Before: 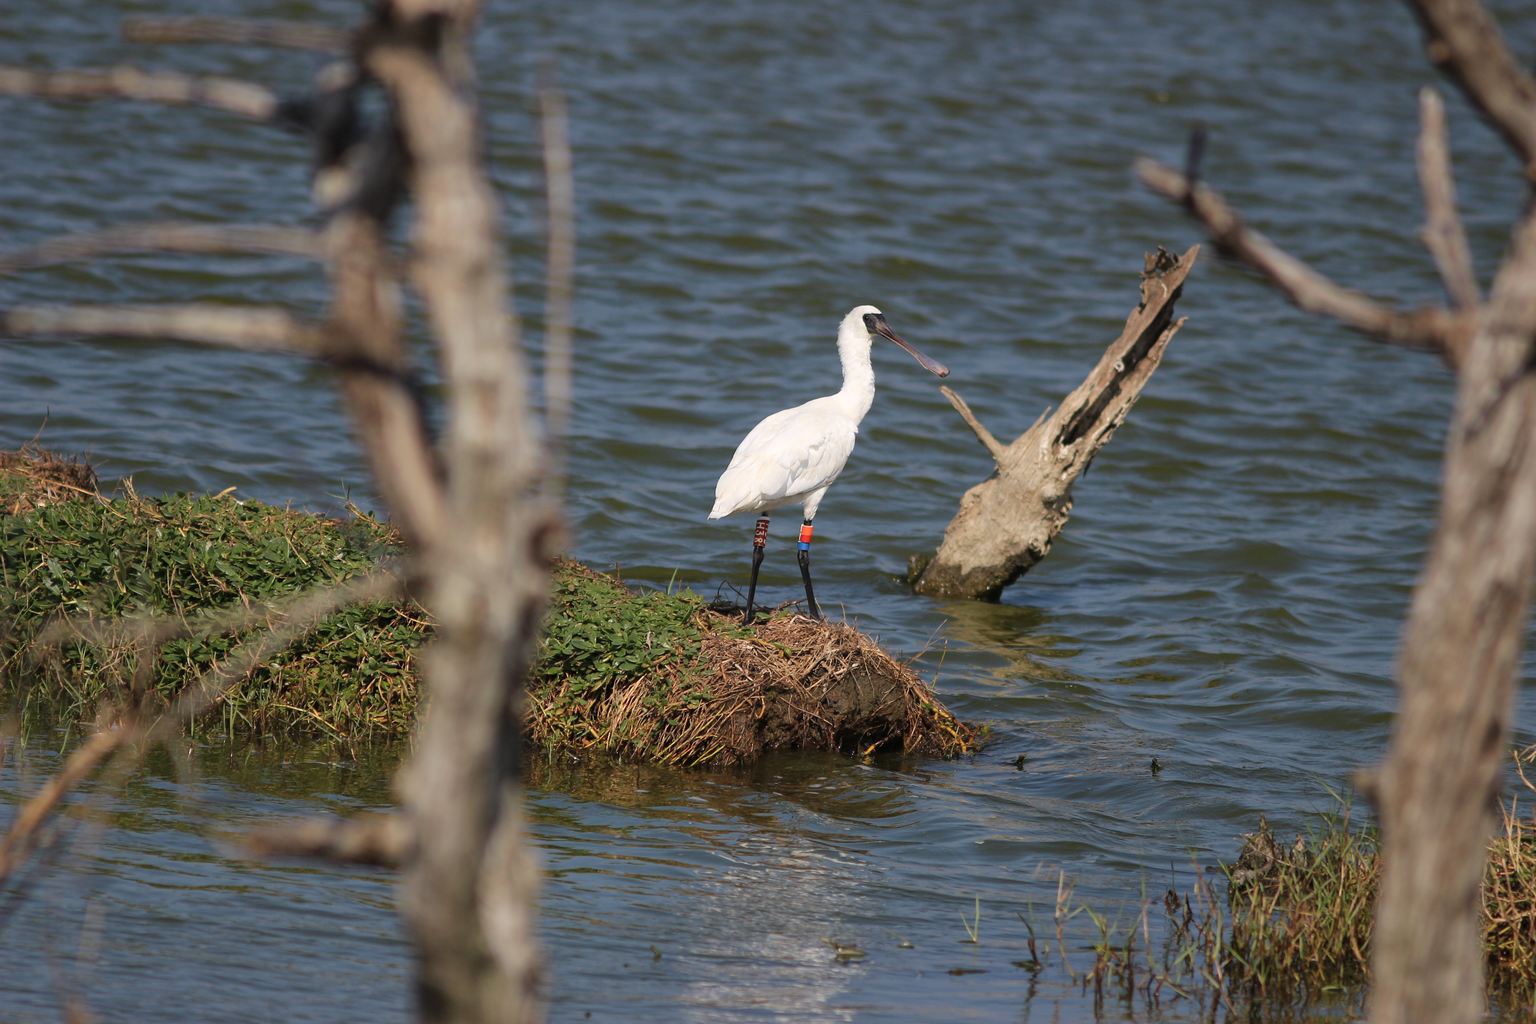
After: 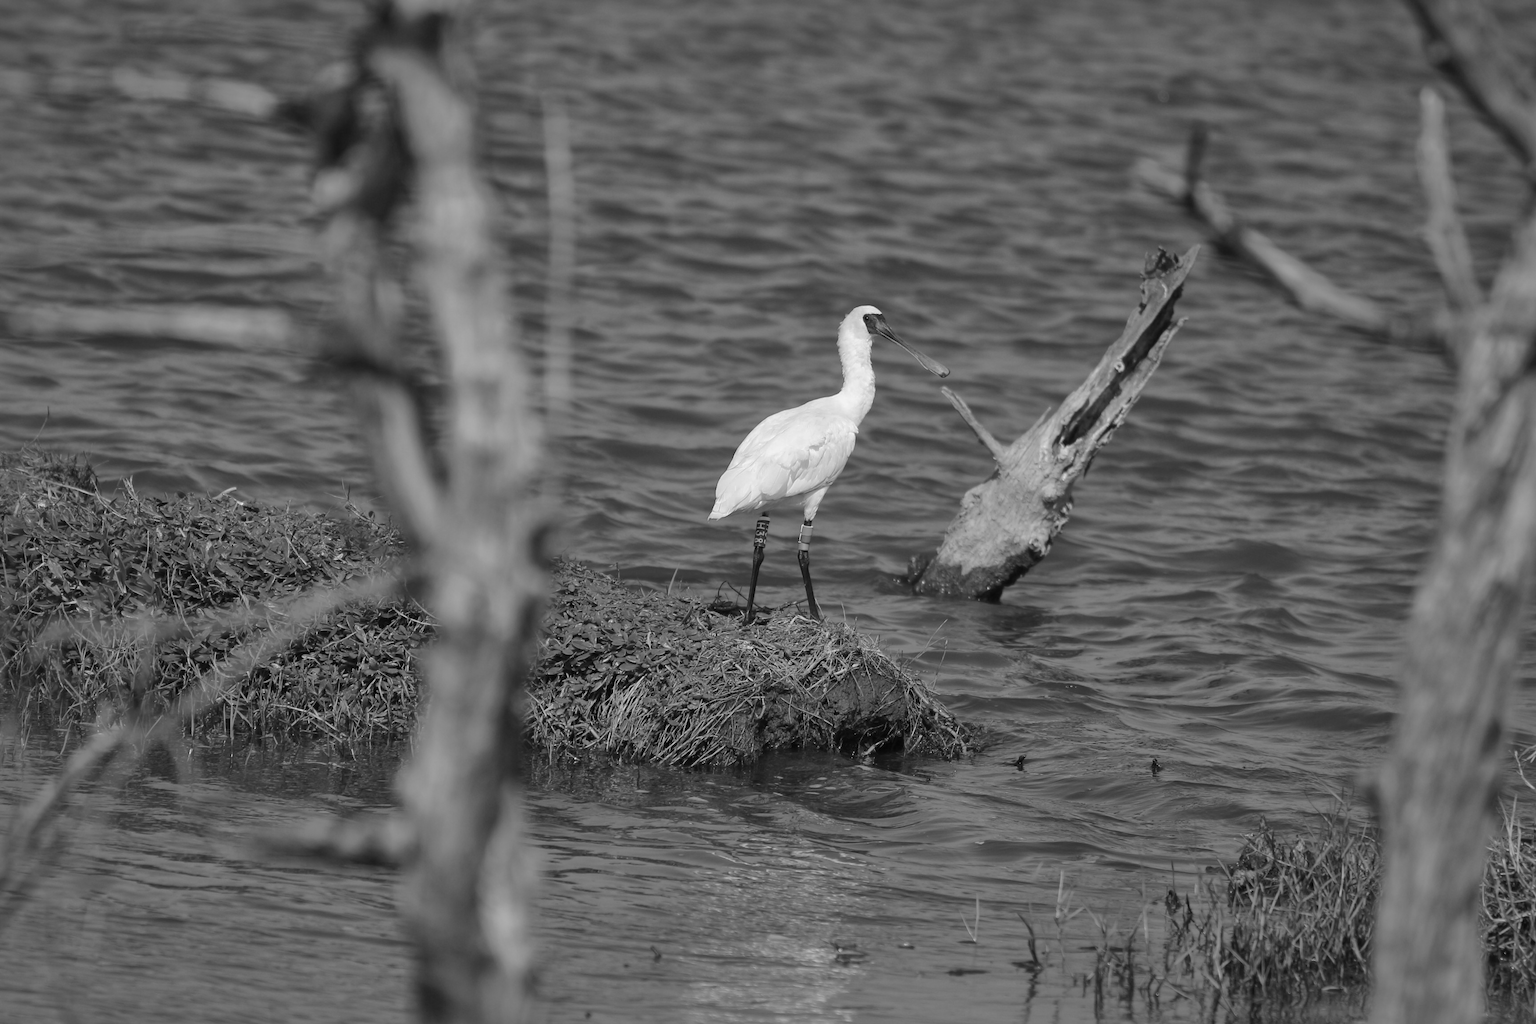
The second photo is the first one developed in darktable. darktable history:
shadows and highlights: highlights -59.84
color calibration: output gray [0.22, 0.42, 0.37, 0], gray › normalize channels true, x 0.369, y 0.382, temperature 4317.97 K, gamut compression 0.026
